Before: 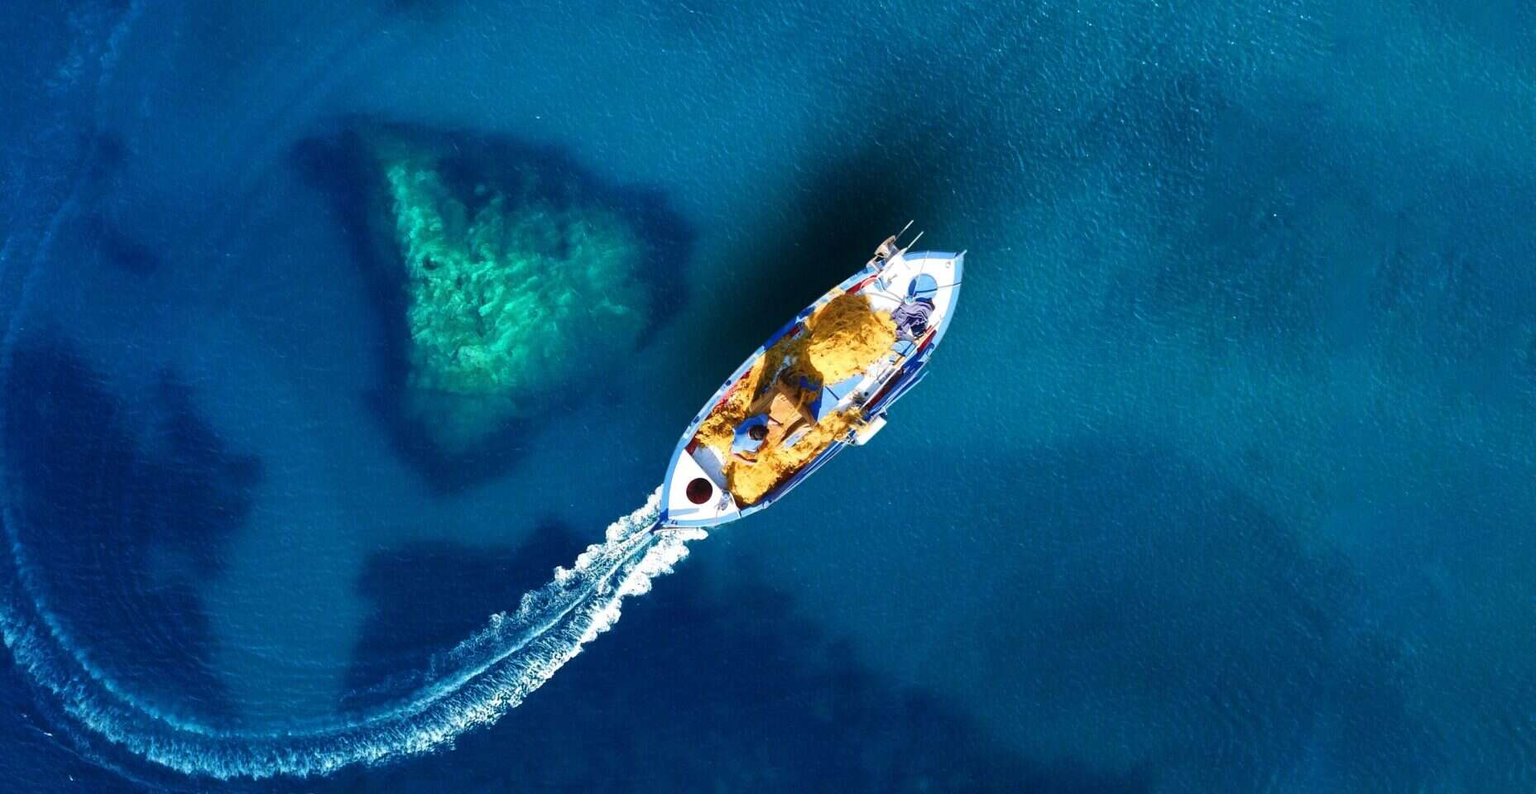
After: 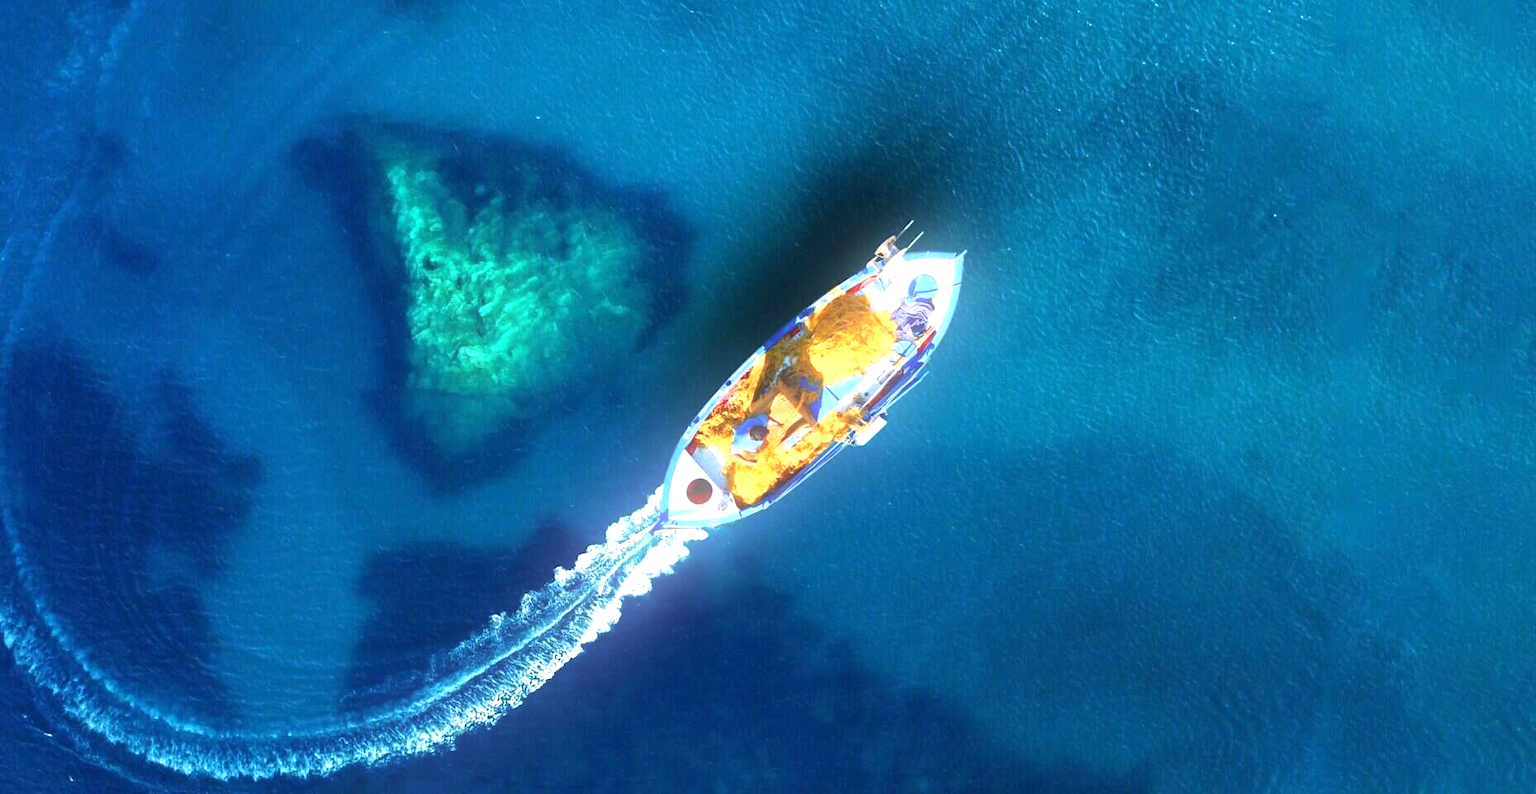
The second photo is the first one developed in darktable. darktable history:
exposure: black level correction 0, exposure 0.7 EV, compensate exposure bias true, compensate highlight preservation false
bloom: size 9%, threshold 100%, strength 7%
